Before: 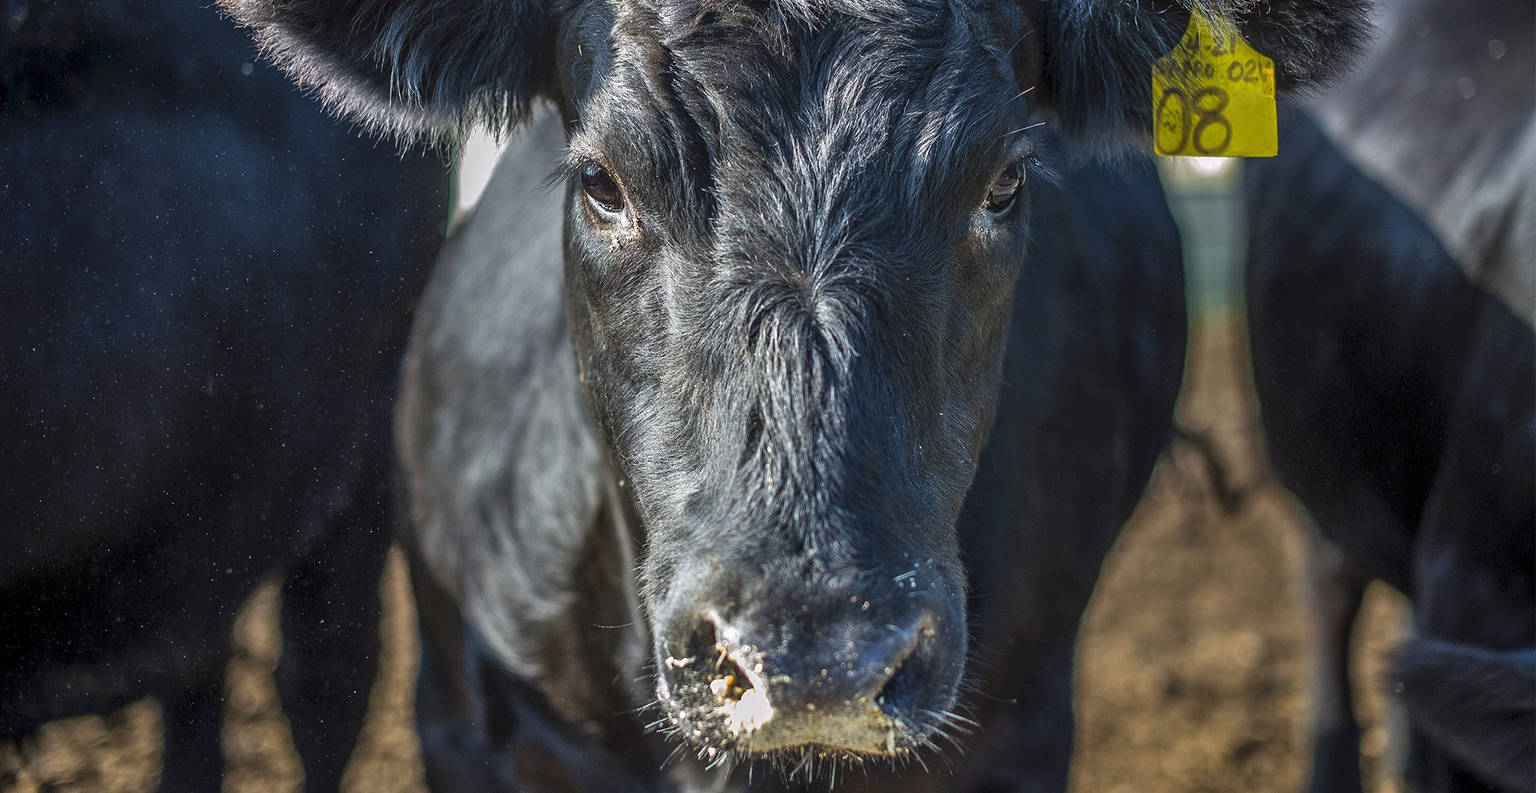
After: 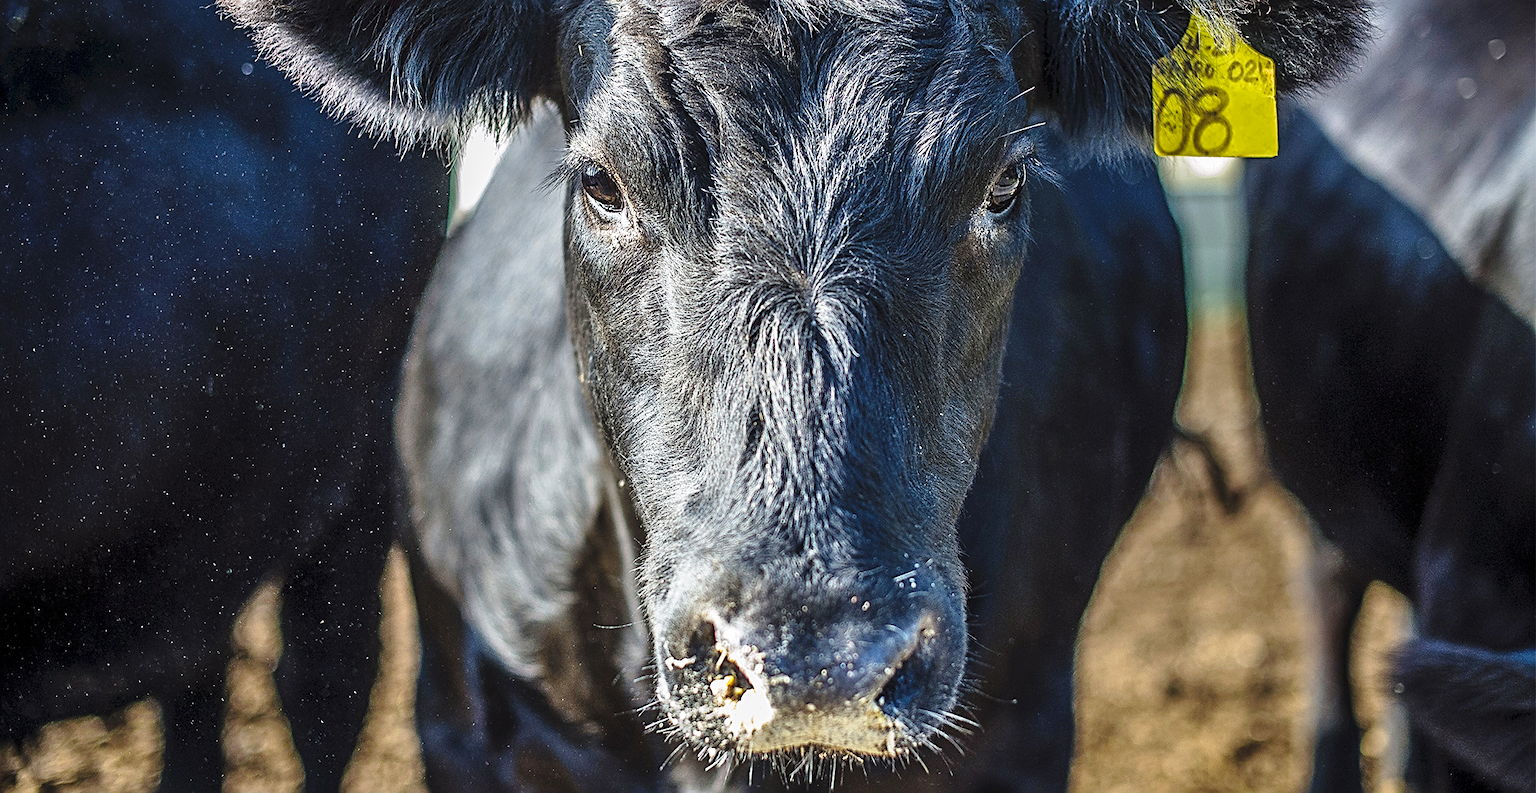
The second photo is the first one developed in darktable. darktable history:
base curve: curves: ch0 [(0, 0) (0.028, 0.03) (0.121, 0.232) (0.46, 0.748) (0.859, 0.968) (1, 1)], preserve colors none
sharpen: radius 2.531, amount 0.628
